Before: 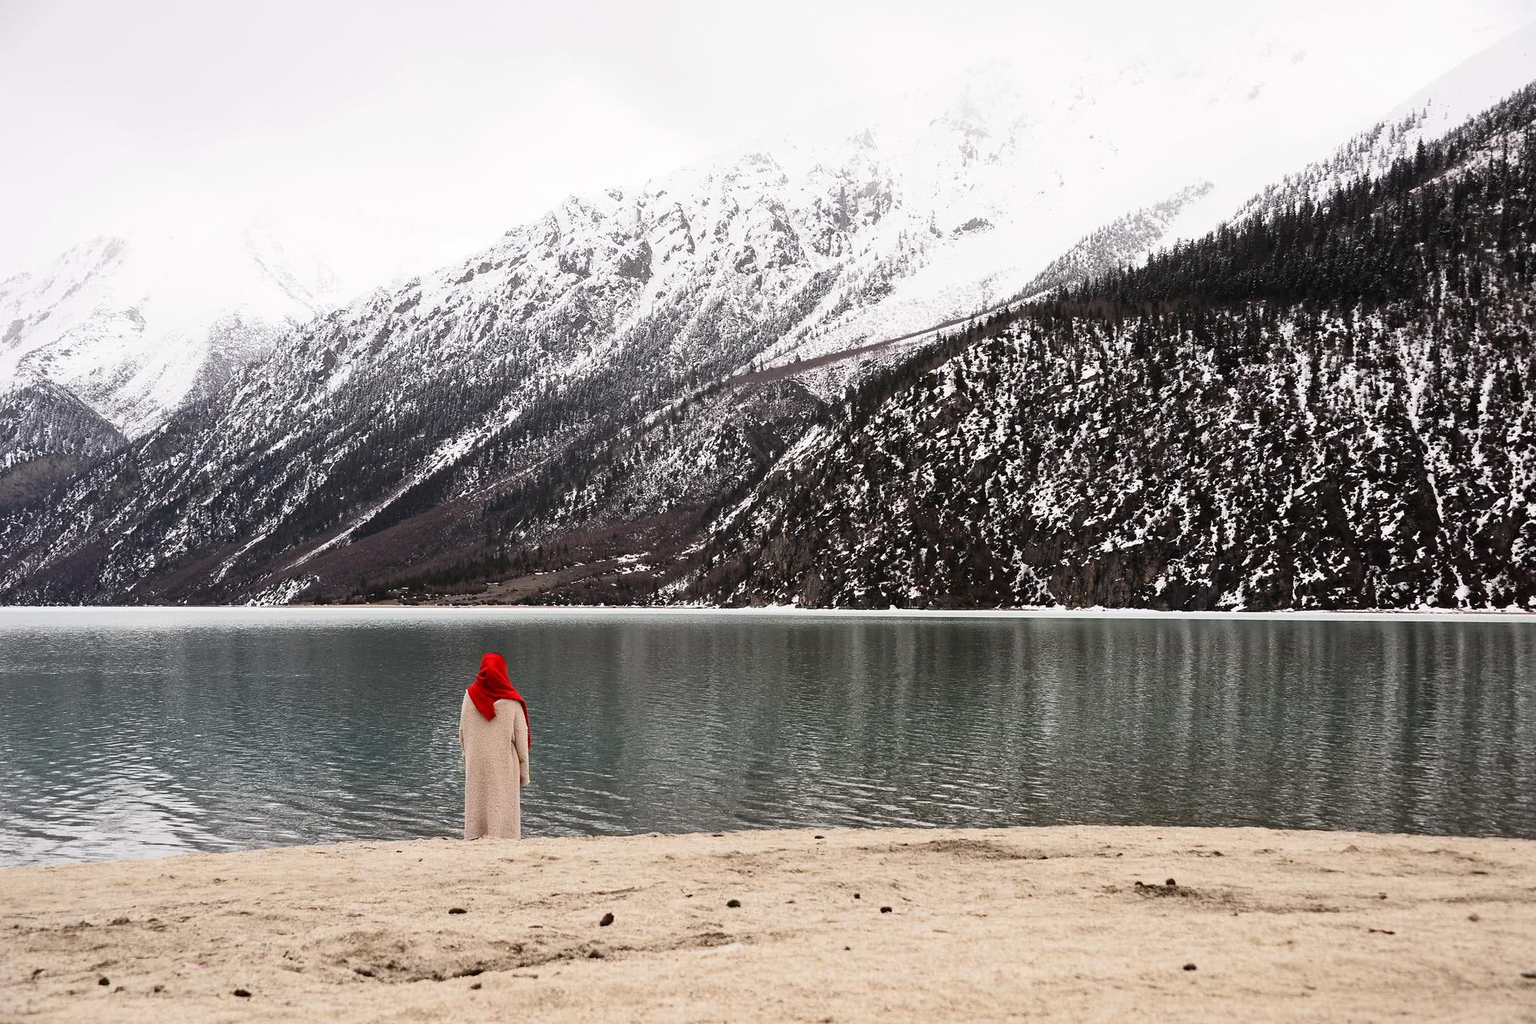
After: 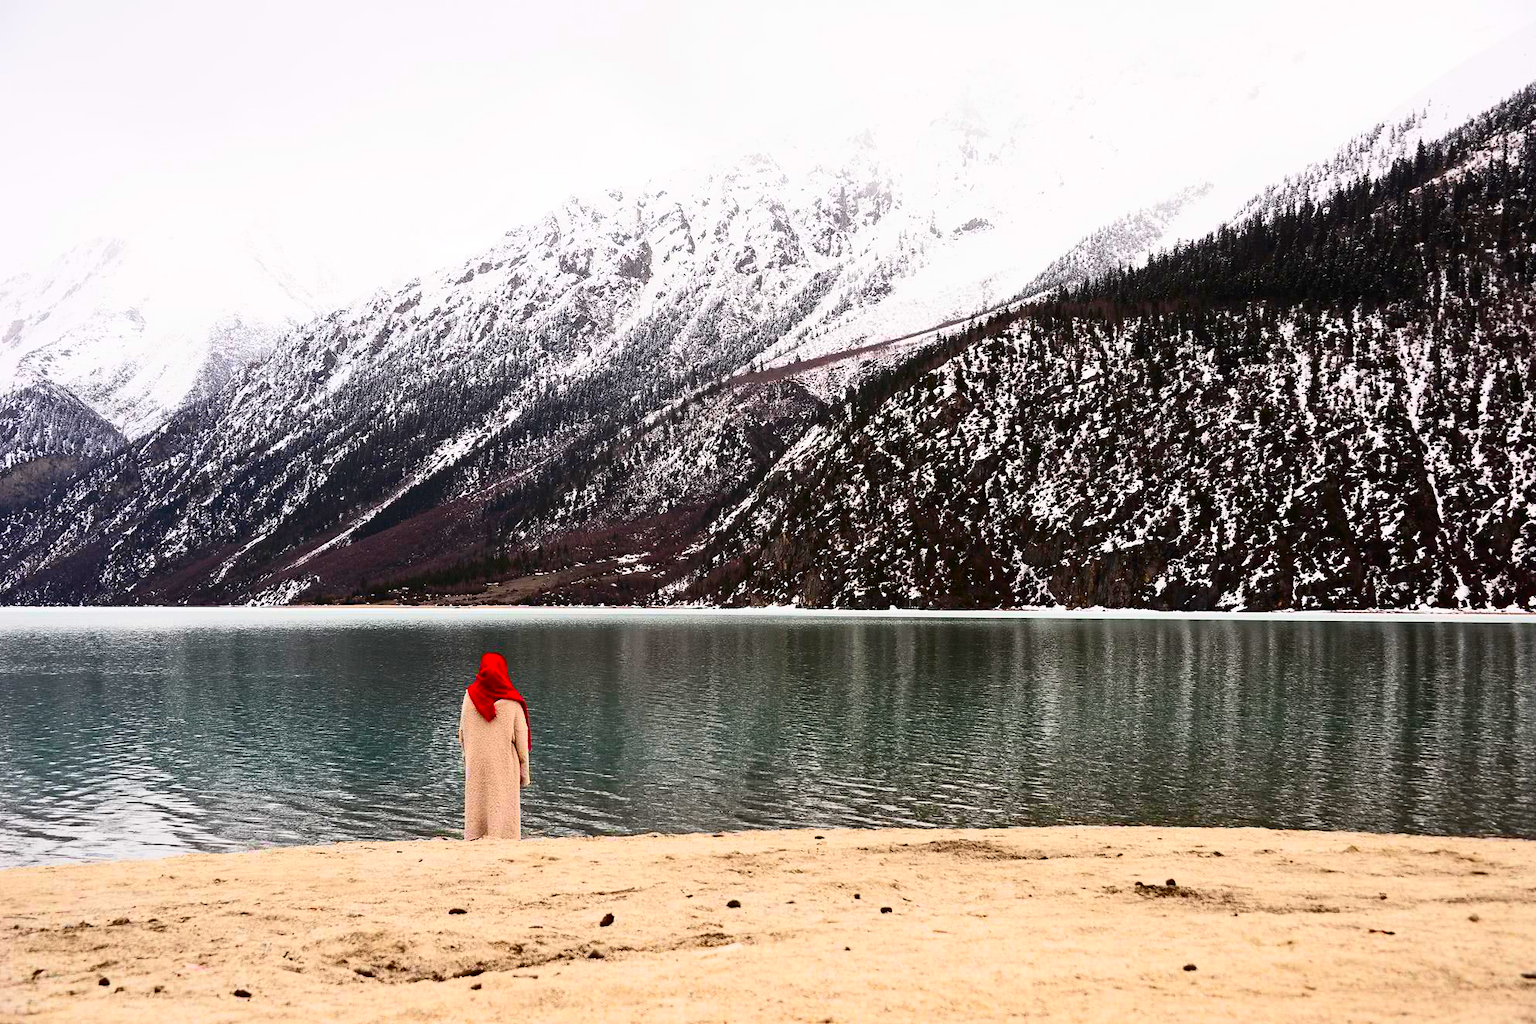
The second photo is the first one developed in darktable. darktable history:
contrast brightness saturation: contrast 0.258, brightness 0.02, saturation 0.859
